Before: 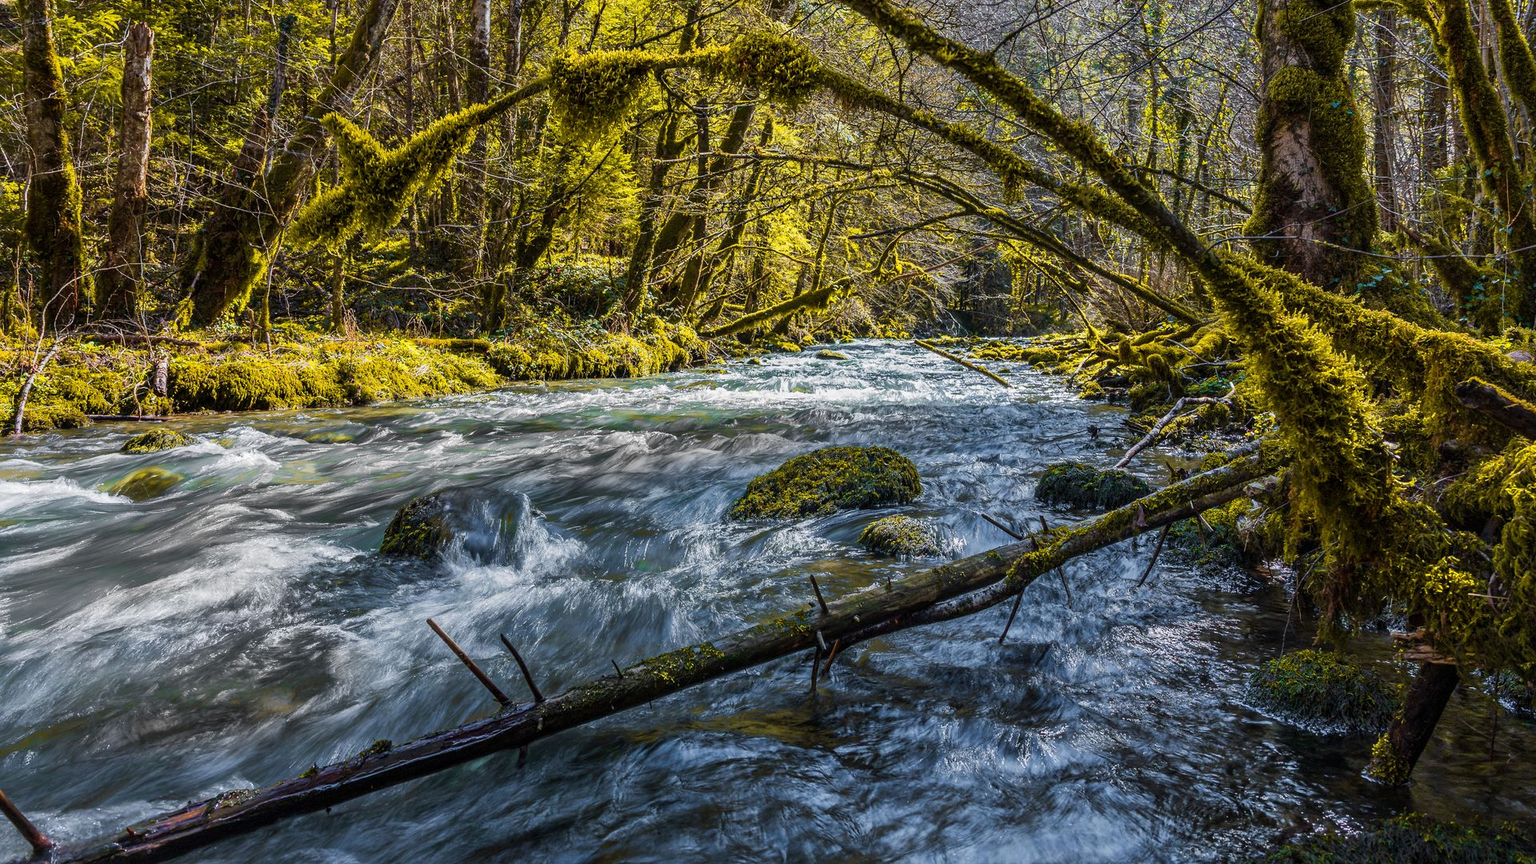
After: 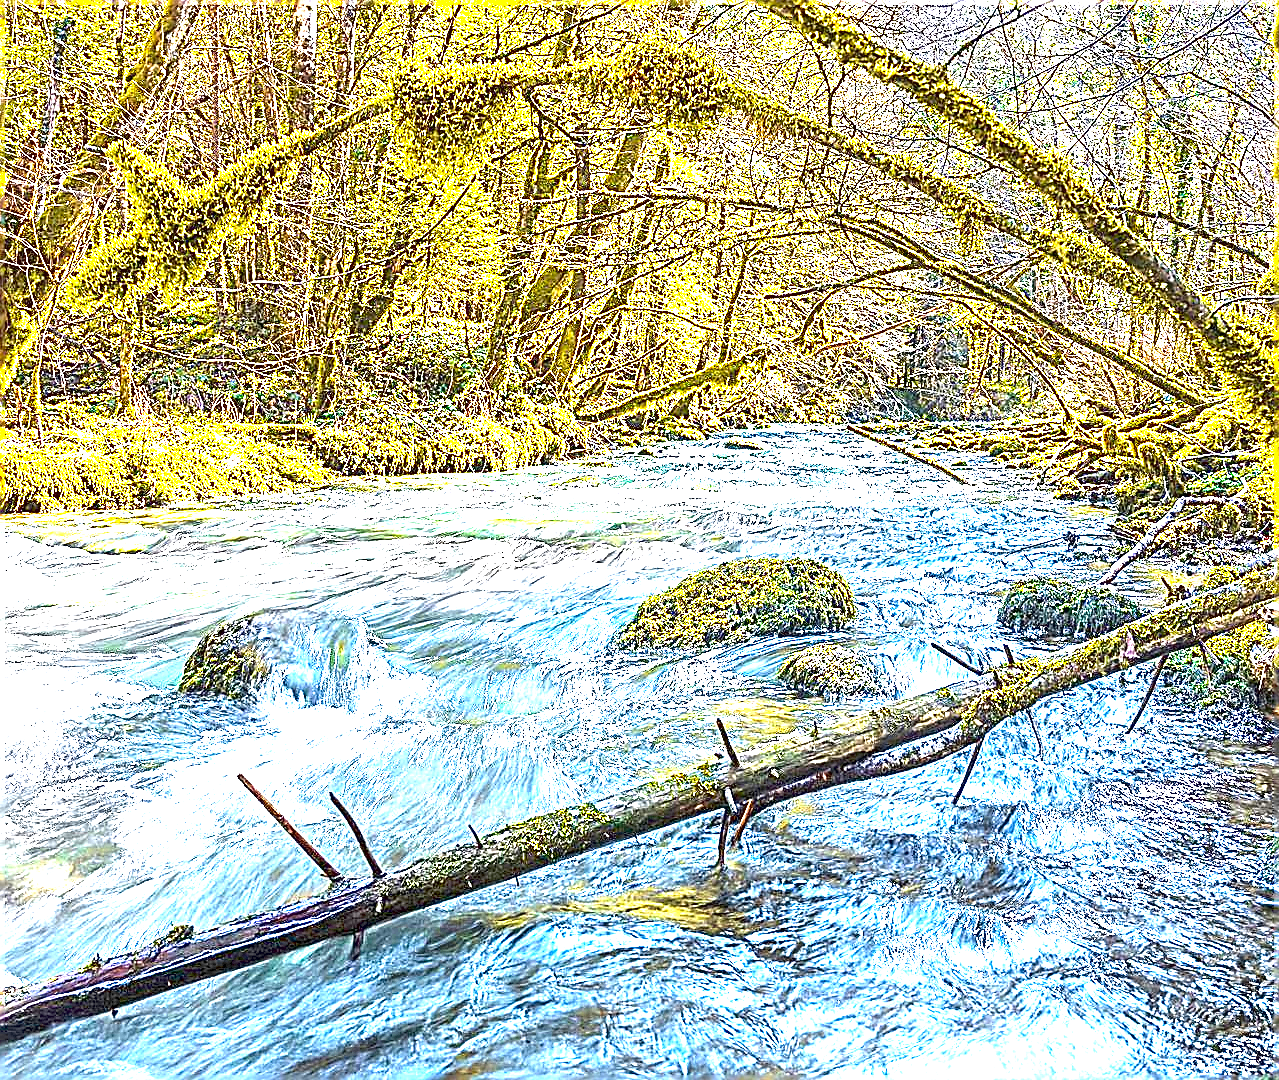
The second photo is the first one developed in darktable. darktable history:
sharpen: amount 2
crop: left 15.419%, right 17.914%
color zones: curves: ch0 [(0, 0.613) (0.01, 0.613) (0.245, 0.448) (0.498, 0.529) (0.642, 0.665) (0.879, 0.777) (0.99, 0.613)]; ch1 [(0, 0) (0.143, 0) (0.286, 0) (0.429, 0) (0.571, 0) (0.714, 0) (0.857, 0)], mix -121.96%
contrast brightness saturation: saturation -0.05
exposure: black level correction 0, exposure 4 EV, compensate exposure bias true, compensate highlight preservation false
